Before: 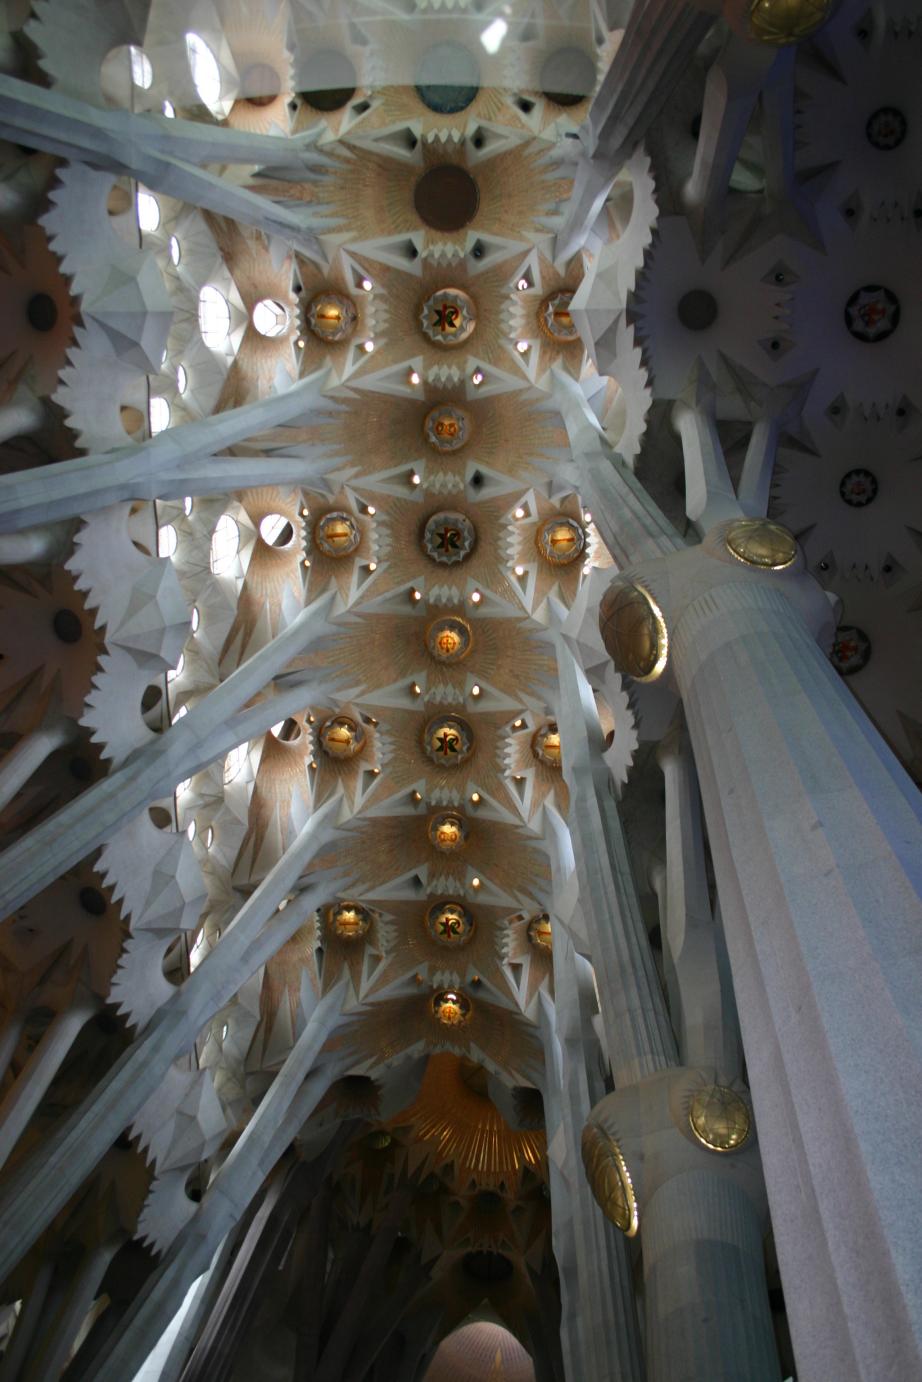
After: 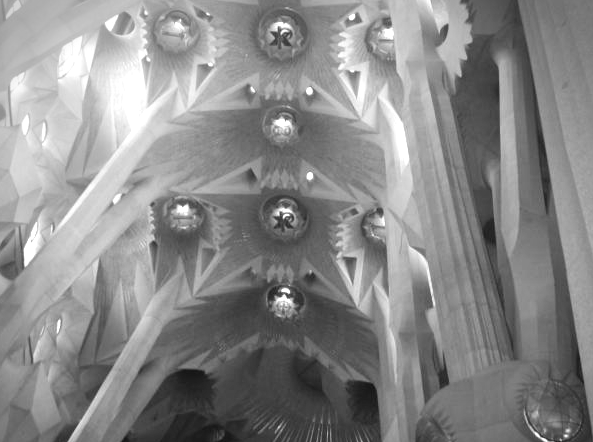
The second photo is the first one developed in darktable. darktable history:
monochrome: on, module defaults
vignetting: automatic ratio true
bloom: on, module defaults
exposure: exposure 1.15 EV, compensate highlight preservation false
crop: left 18.091%, top 51.13%, right 17.525%, bottom 16.85%
